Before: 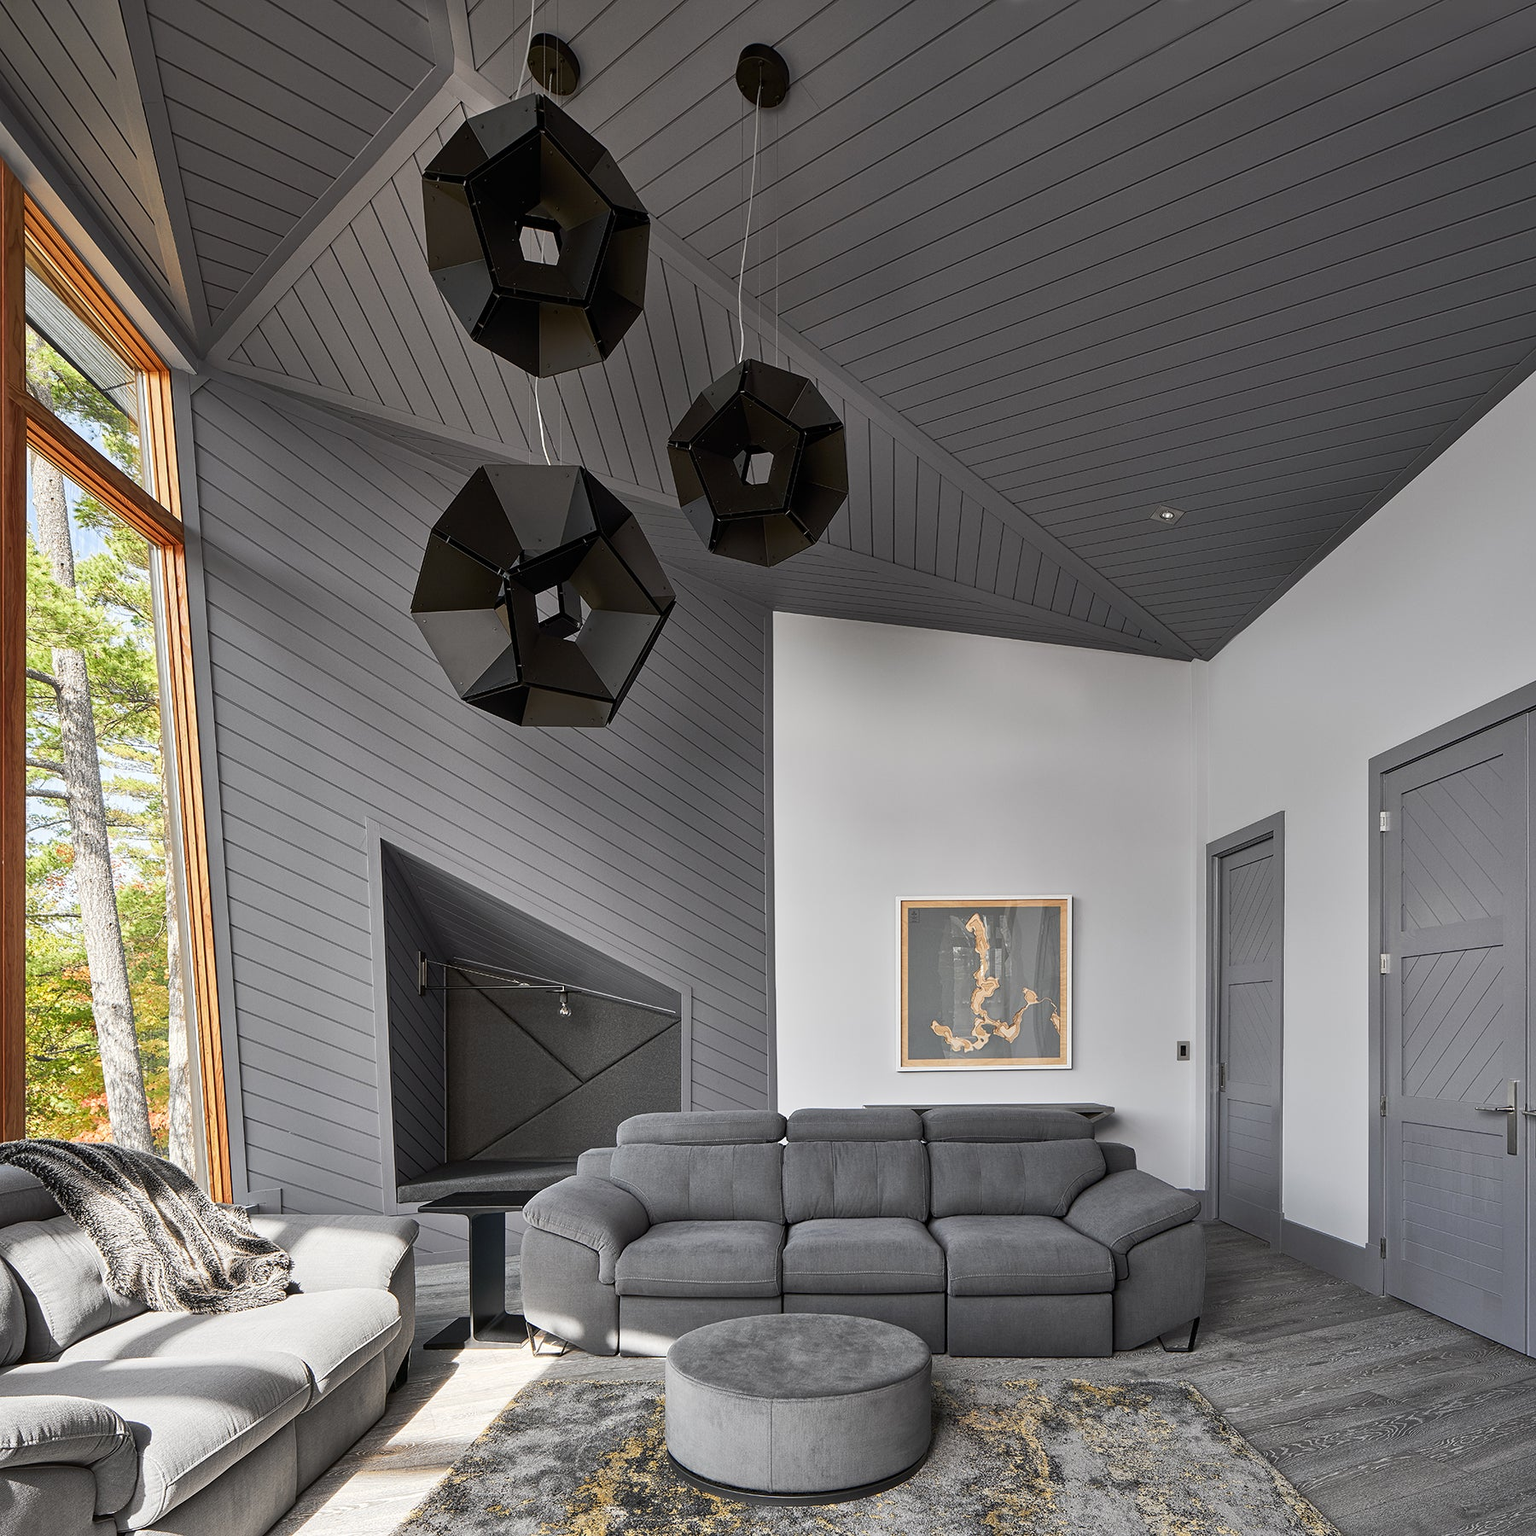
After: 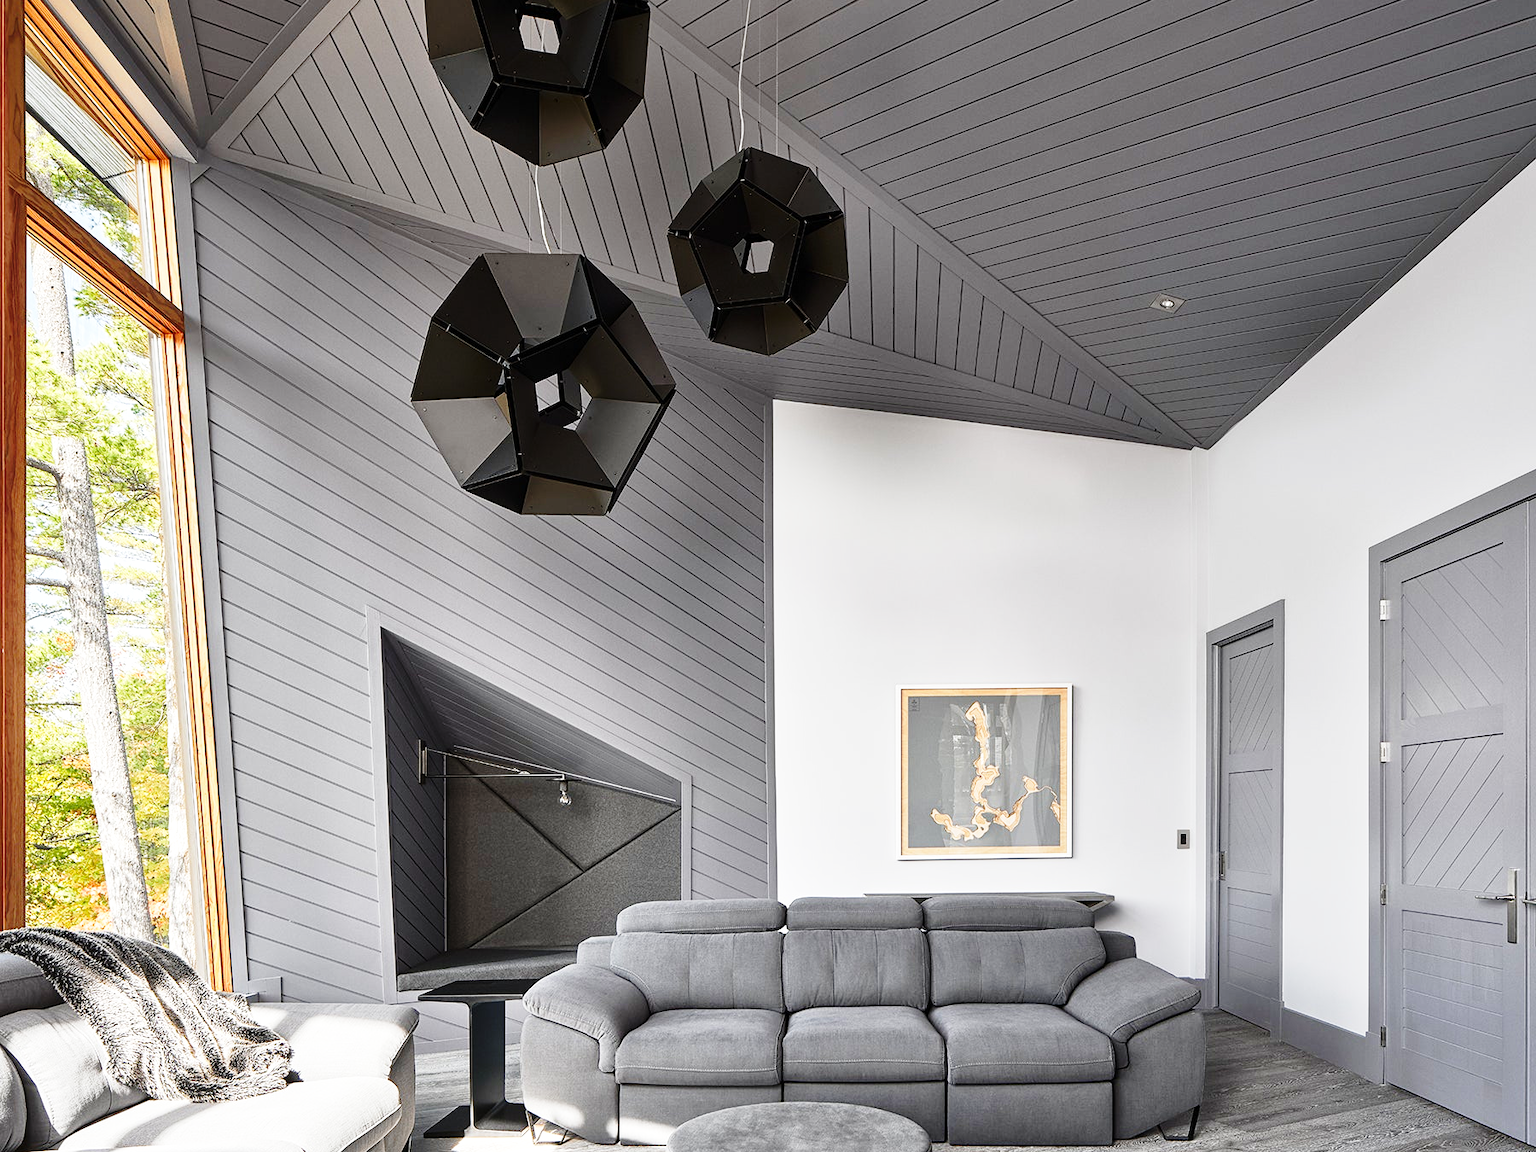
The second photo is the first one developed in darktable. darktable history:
crop: top 13.819%, bottom 11.169%
base curve: curves: ch0 [(0, 0) (0.028, 0.03) (0.121, 0.232) (0.46, 0.748) (0.859, 0.968) (1, 1)], preserve colors none
exposure: exposure 0.197 EV, compensate highlight preservation false
